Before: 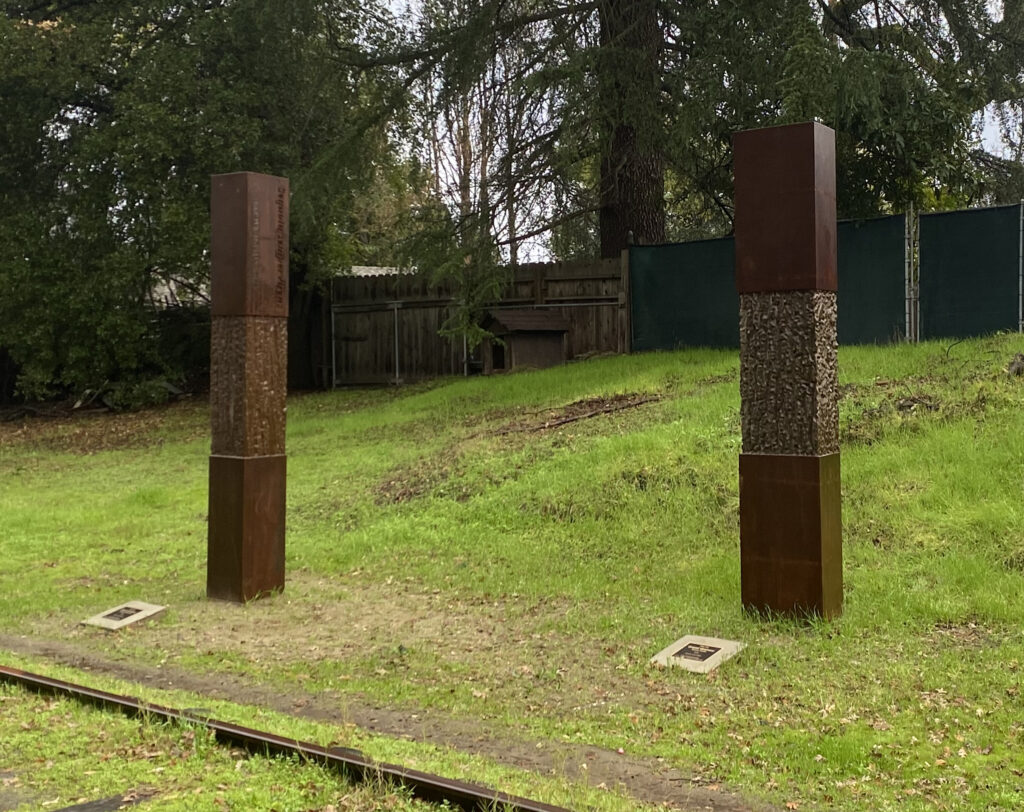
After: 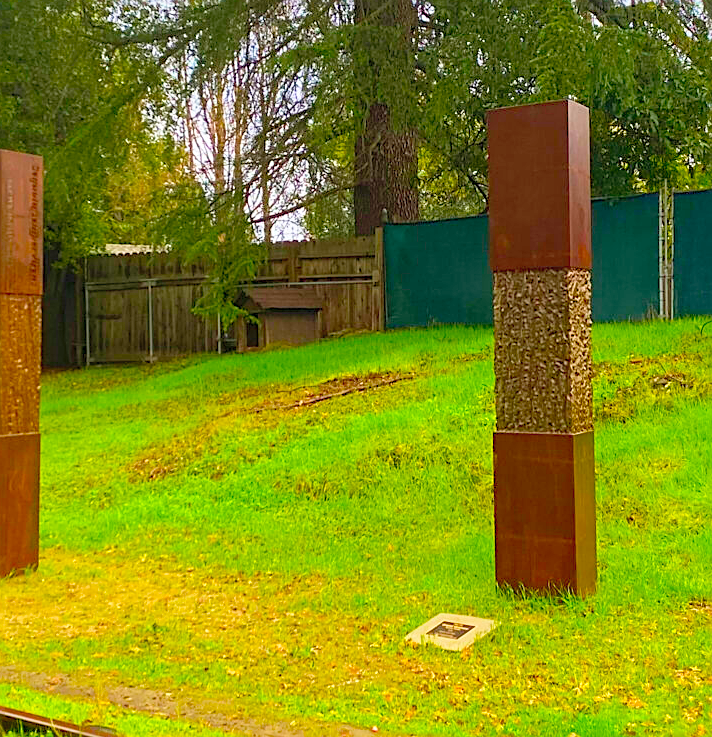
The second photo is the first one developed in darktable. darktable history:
tone curve: curves: ch0 [(0, 0) (0.003, 0.003) (0.011, 0.012) (0.025, 0.026) (0.044, 0.046) (0.069, 0.072) (0.1, 0.104) (0.136, 0.141) (0.177, 0.184) (0.224, 0.233) (0.277, 0.288) (0.335, 0.348) (0.399, 0.414) (0.468, 0.486) (0.543, 0.564) (0.623, 0.647) (0.709, 0.736) (0.801, 0.831) (0.898, 0.921) (1, 1)], preserve colors none
color balance: input saturation 134.34%, contrast -10.04%, contrast fulcrum 19.67%, output saturation 133.51%
levels: levels [0, 0.43, 0.984]
sharpen: on, module defaults
contrast brightness saturation: contrast 0.05, brightness 0.06, saturation 0.01
crop and rotate: left 24.034%, top 2.838%, right 6.406%, bottom 6.299%
velvia: on, module defaults
